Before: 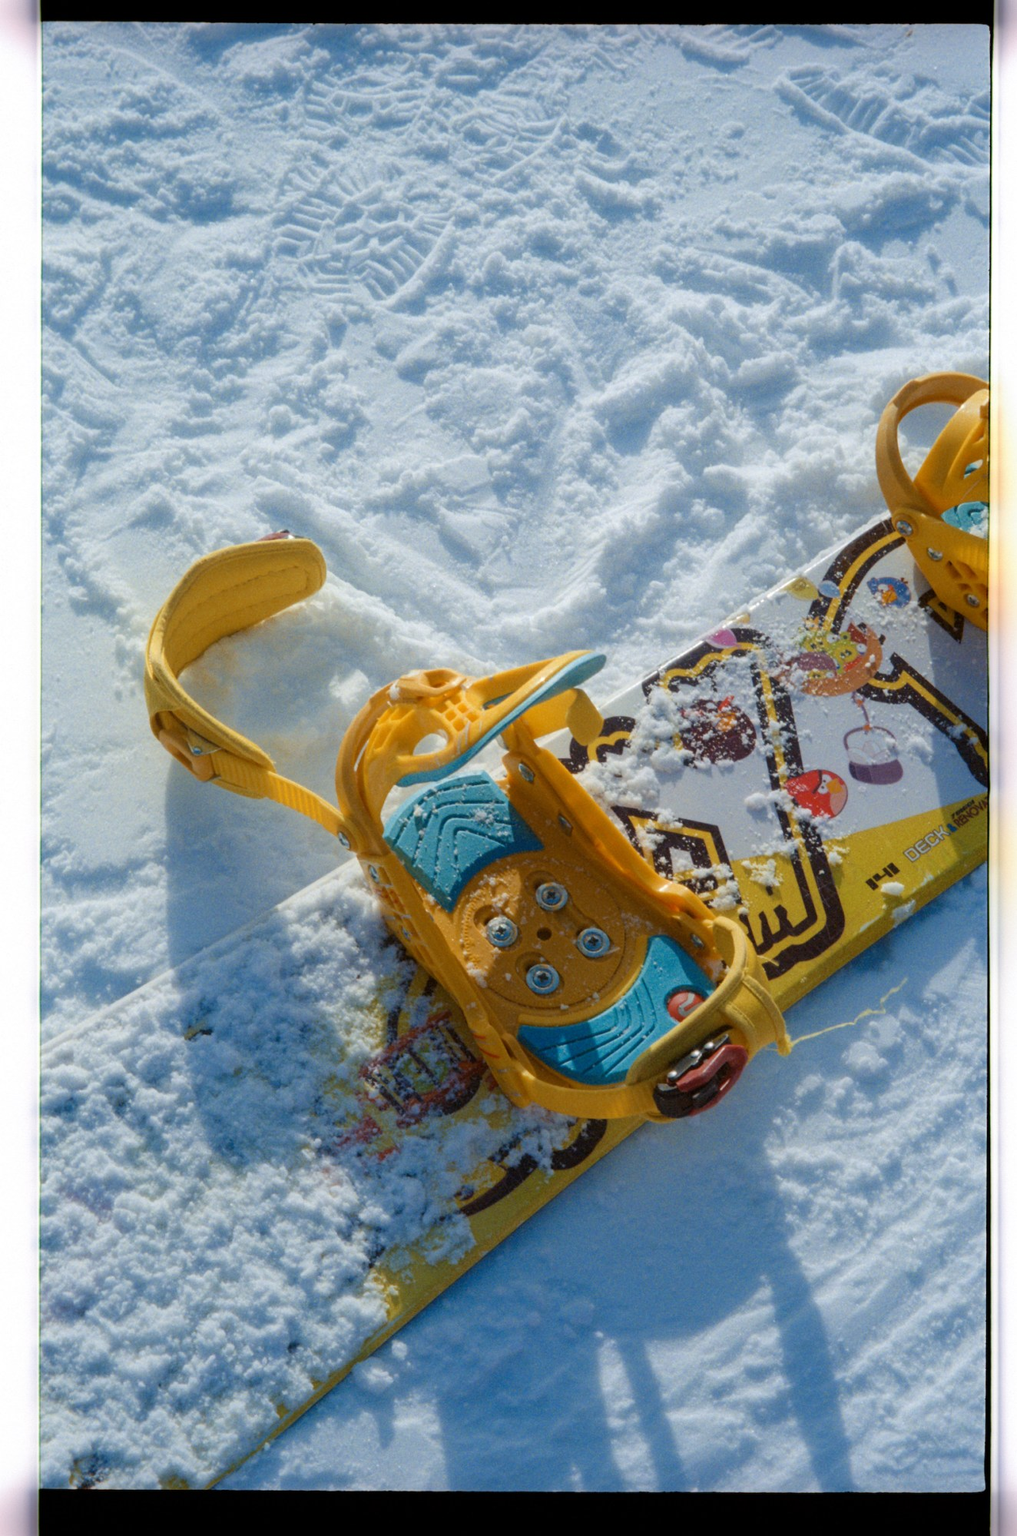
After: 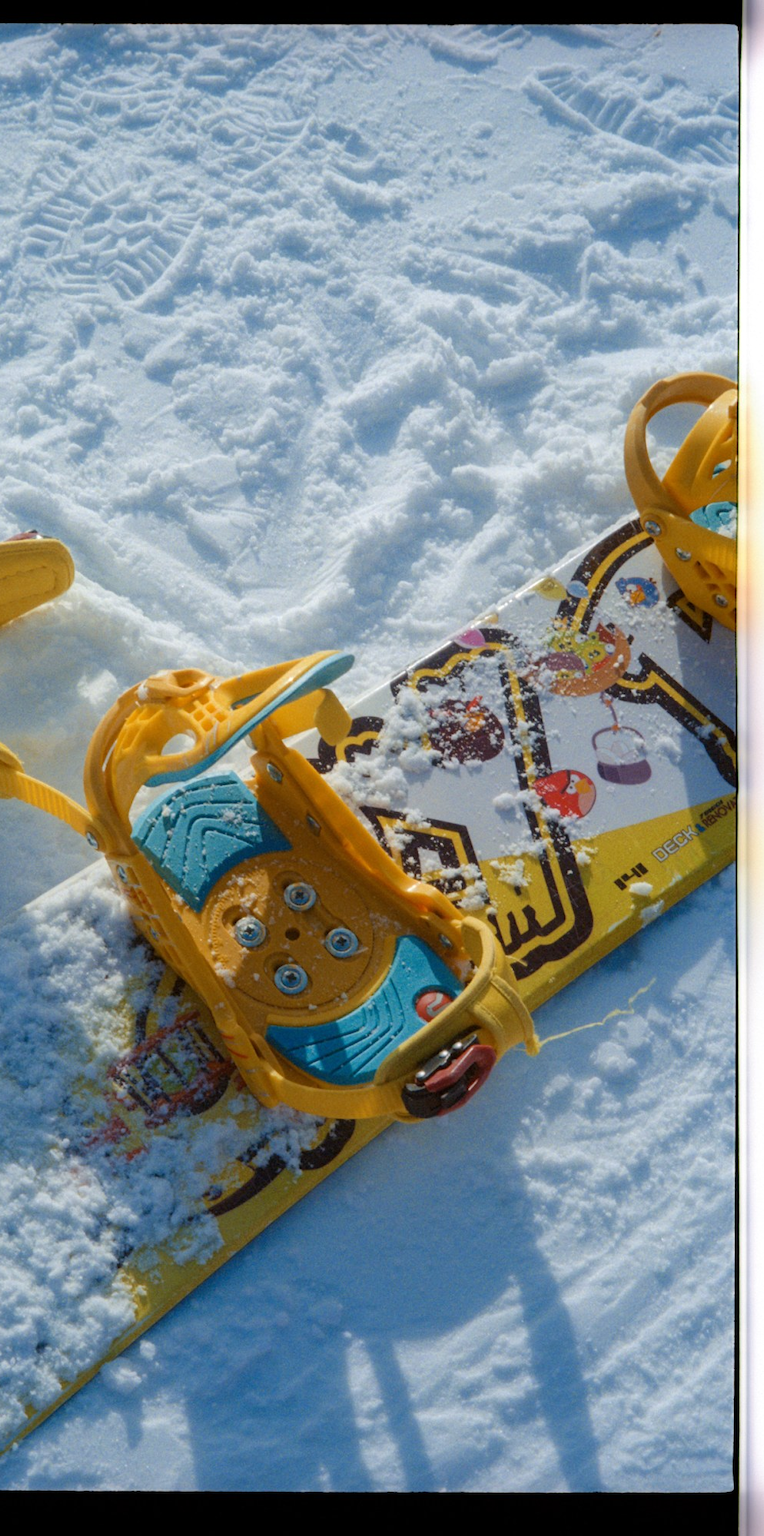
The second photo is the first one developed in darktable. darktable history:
crop and rotate: left 24.847%
tone equalizer: edges refinement/feathering 500, mask exposure compensation -1.57 EV, preserve details no
